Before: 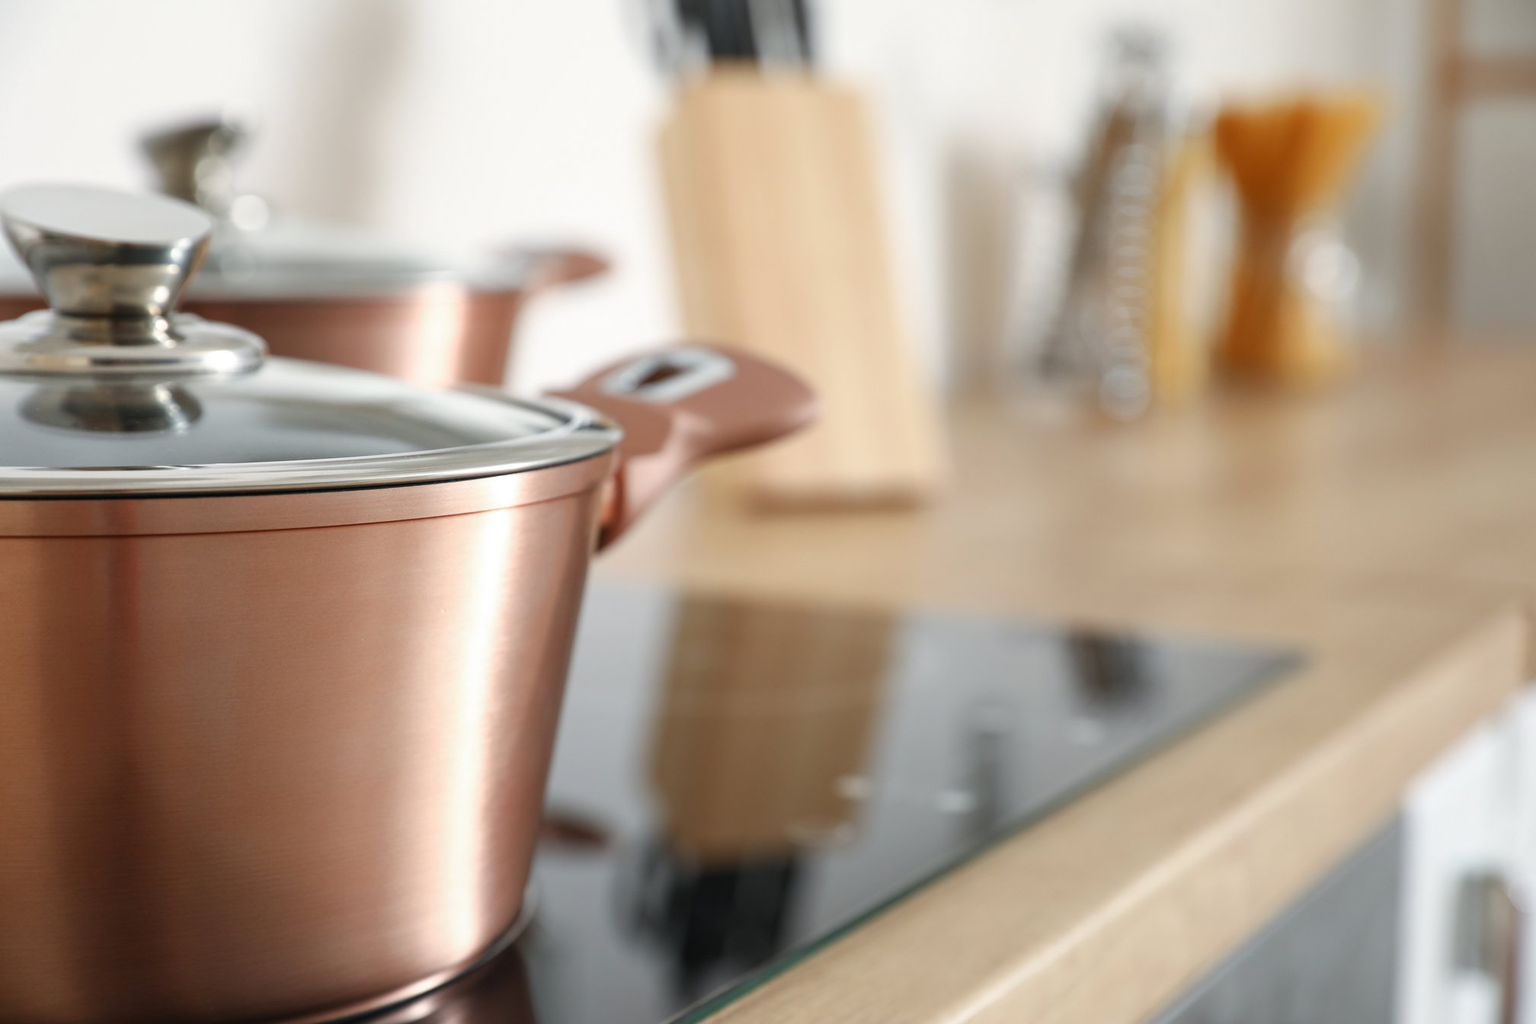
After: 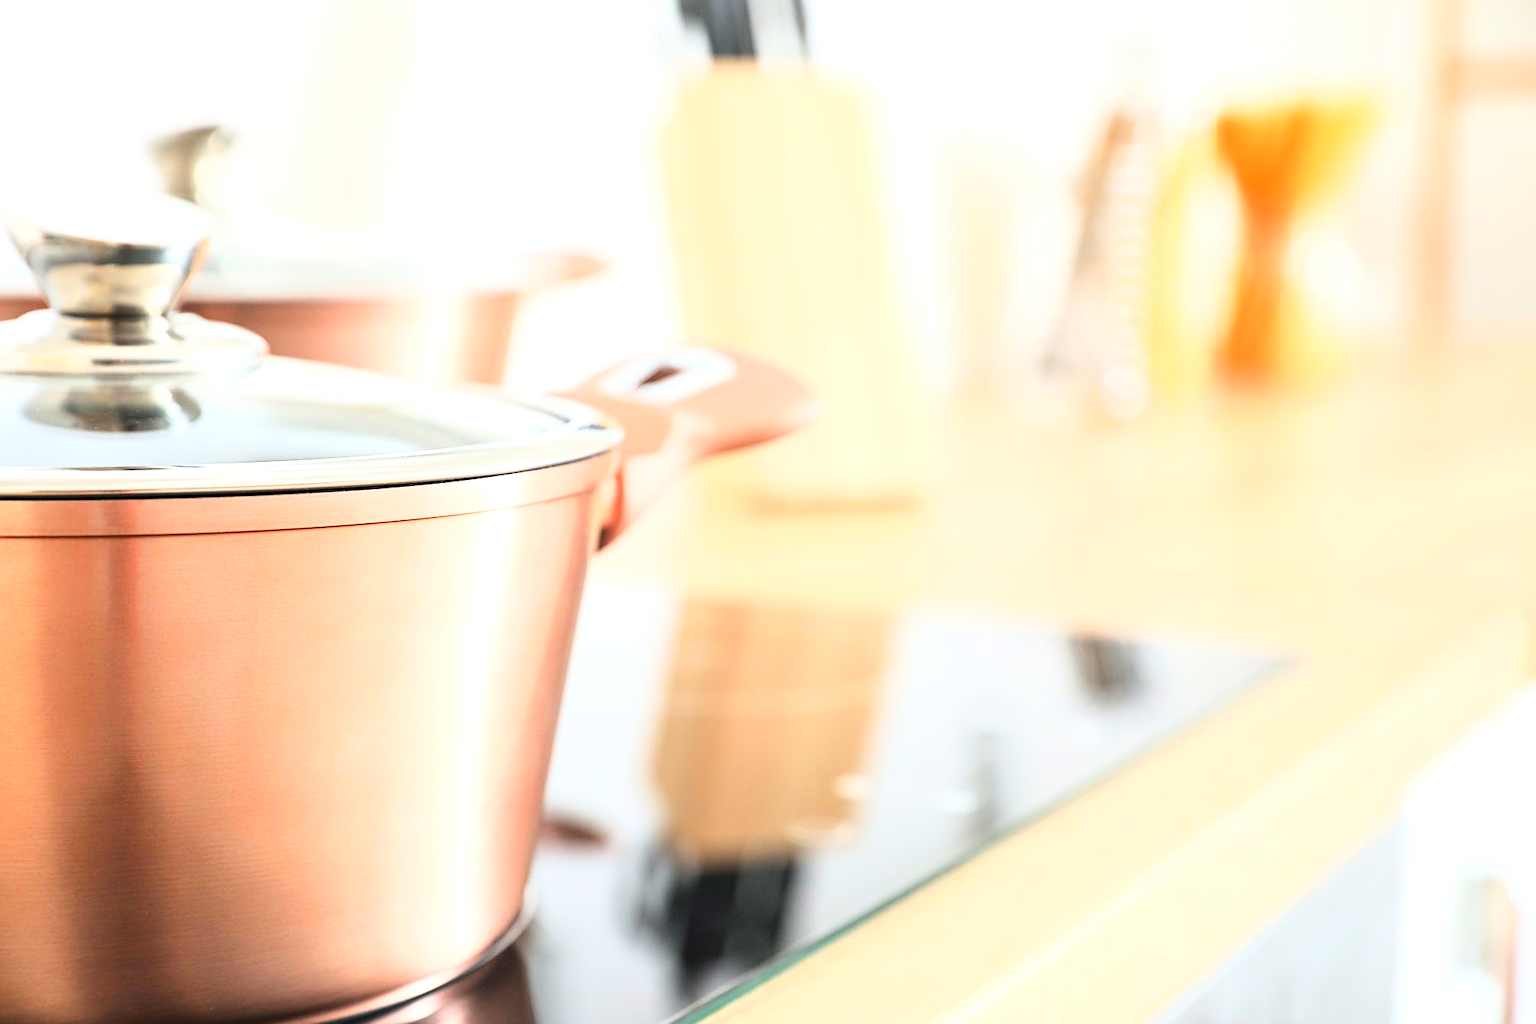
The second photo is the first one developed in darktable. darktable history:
exposure: black level correction 0.001, exposure 0.955 EV, compensate exposure bias true, compensate highlight preservation false
base curve: curves: ch0 [(0, 0) (0.018, 0.026) (0.143, 0.37) (0.33, 0.731) (0.458, 0.853) (0.735, 0.965) (0.905, 0.986) (1, 1)]
sharpen: on, module defaults
